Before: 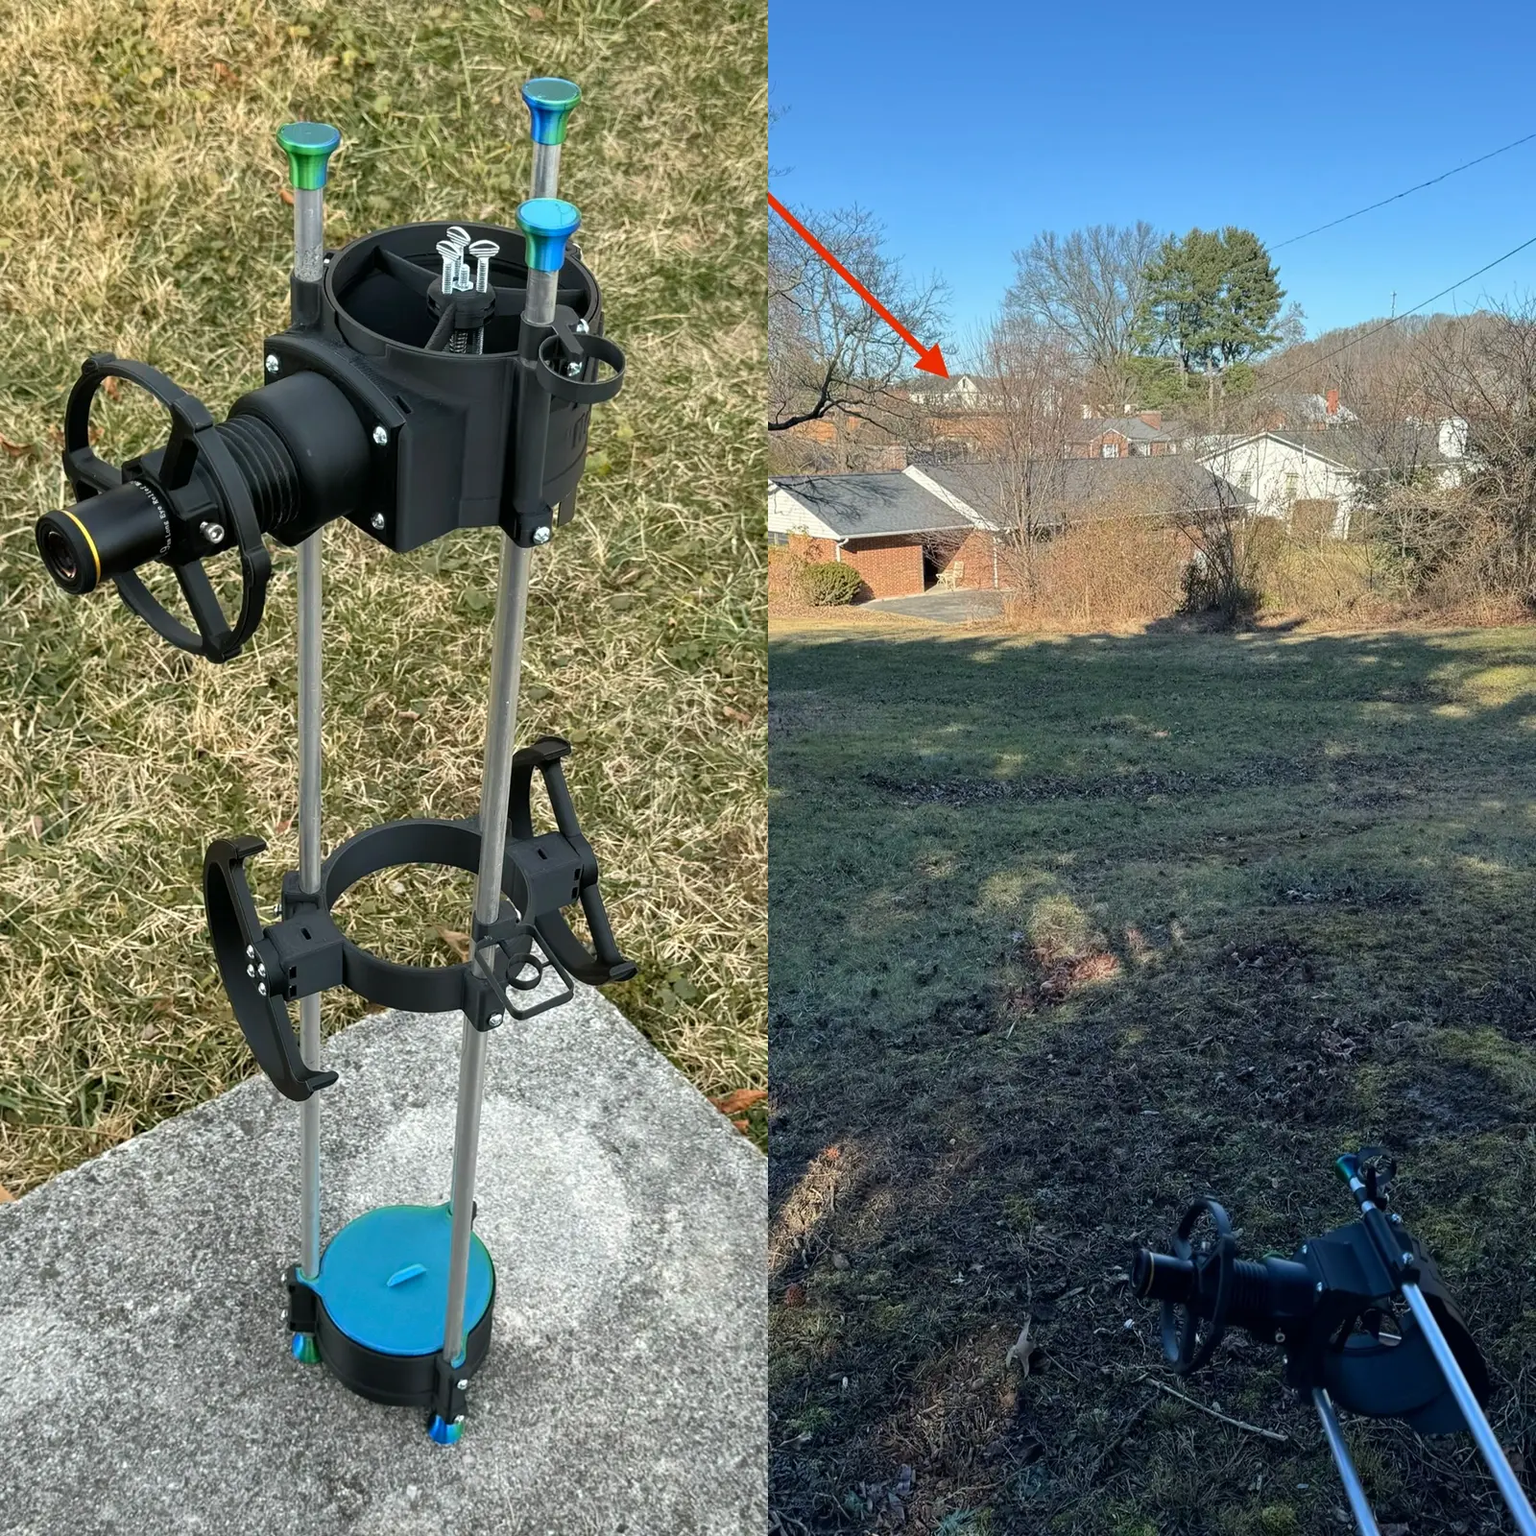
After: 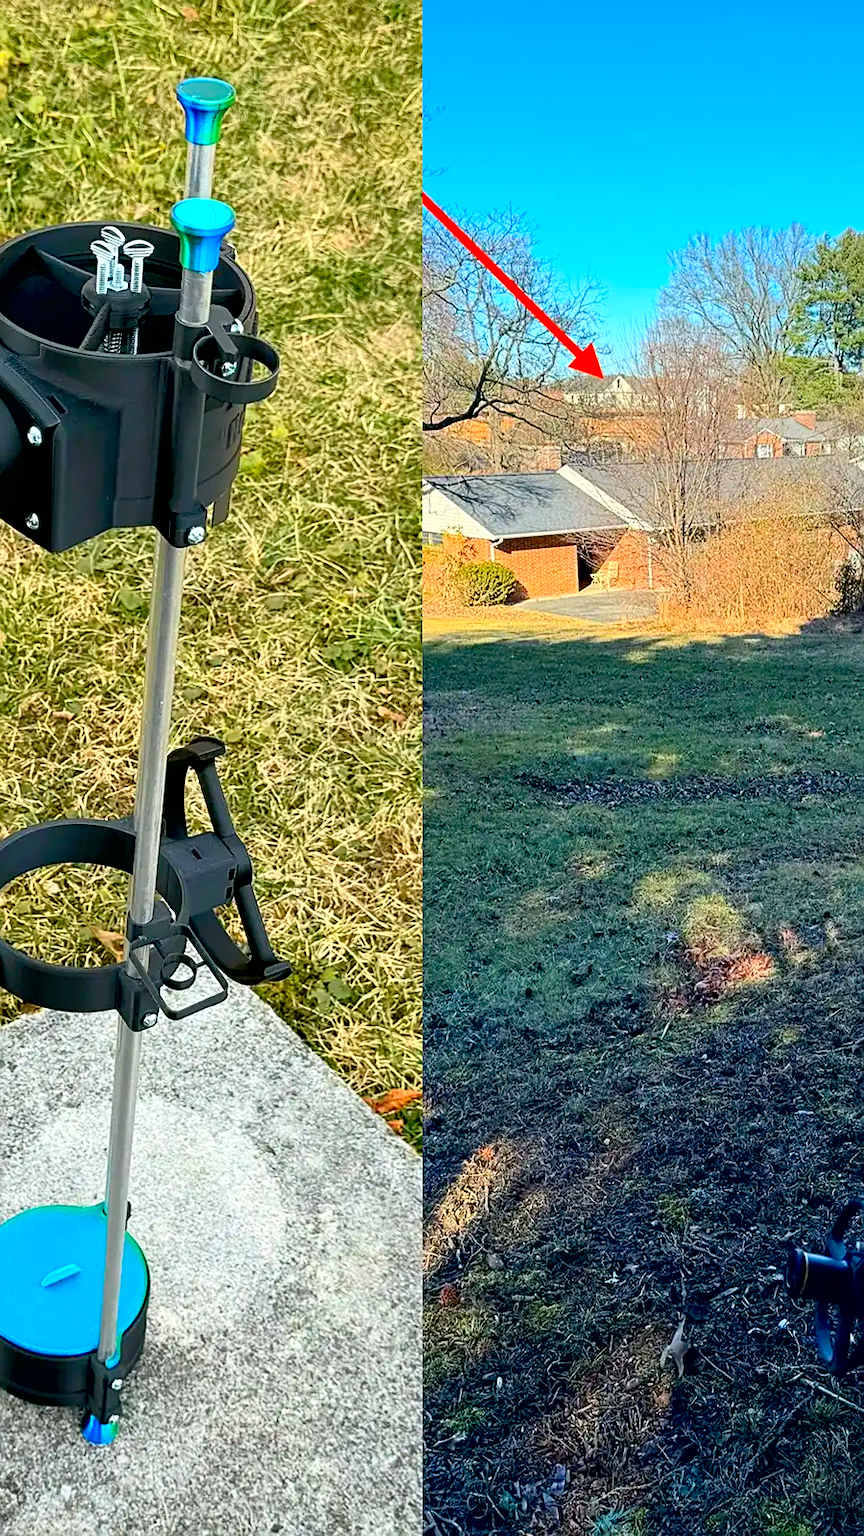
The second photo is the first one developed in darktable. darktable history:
exposure: black level correction 0.011, compensate highlight preservation false
contrast brightness saturation: contrast 0.2, brightness 0.2, saturation 0.8
white balance: emerald 1
crop and rotate: left 22.516%, right 21.234%
sharpen: on, module defaults
